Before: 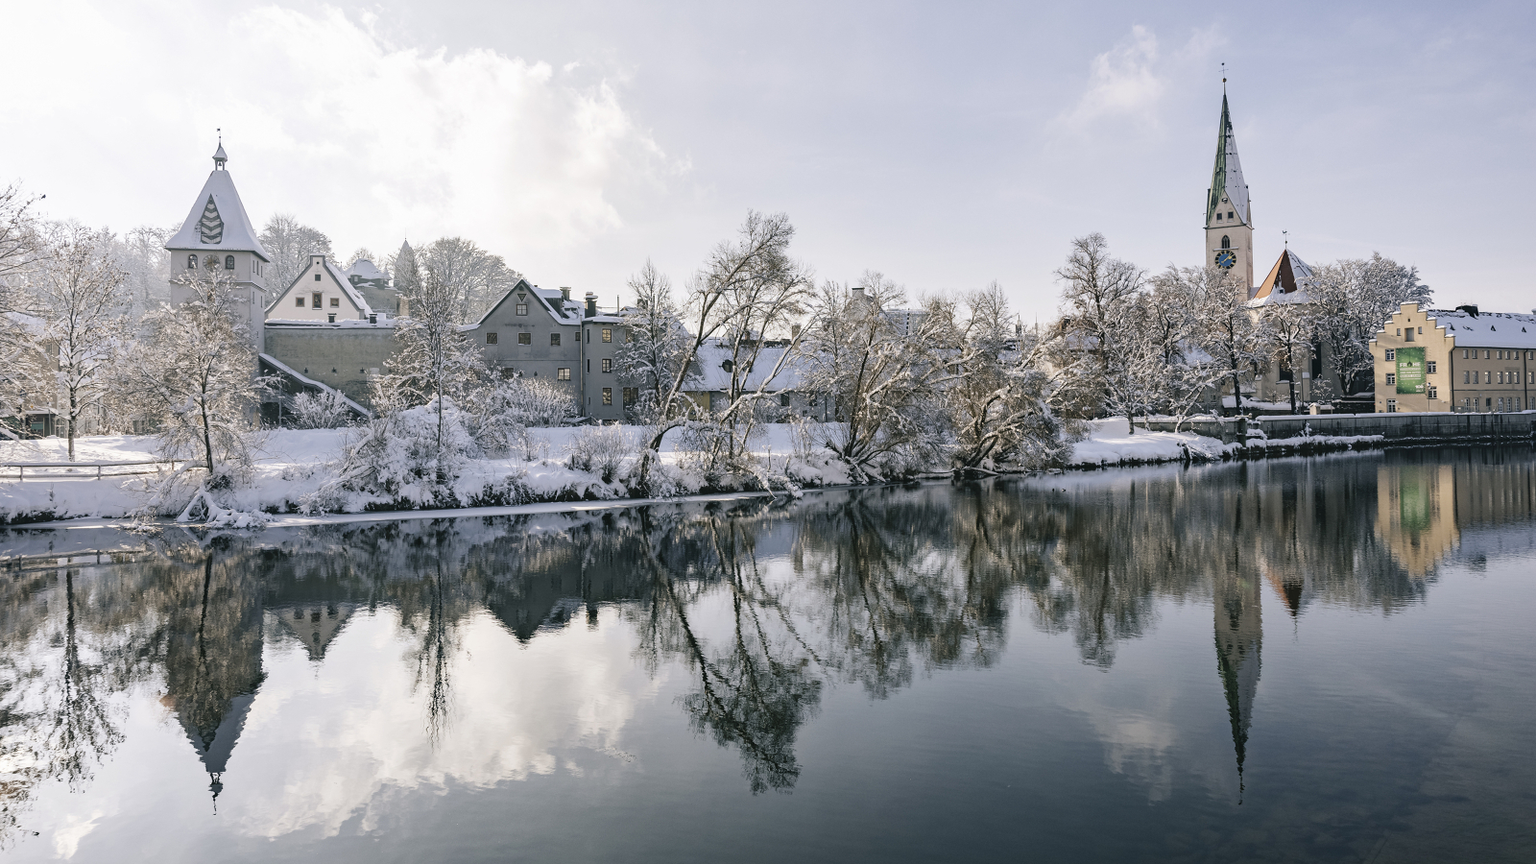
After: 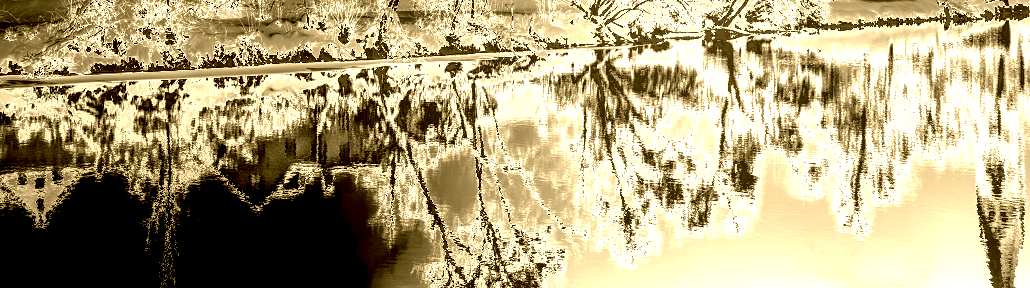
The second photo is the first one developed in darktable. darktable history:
crop: left 18.091%, top 51.13%, right 17.525%, bottom 16.85%
shadows and highlights: soften with gaussian
rgb levels: levels [[0.034, 0.472, 0.904], [0, 0.5, 1], [0, 0.5, 1]]
colorize: hue 36°, source mix 100%
exposure: black level correction 0, exposure 1.741 EV, compensate exposure bias true, compensate highlight preservation false
levels: levels [0.012, 0.367, 0.697]
local contrast: highlights 35%, detail 135%
tone equalizer: -7 EV 0.15 EV, -6 EV 0.6 EV, -5 EV 1.15 EV, -4 EV 1.33 EV, -3 EV 1.15 EV, -2 EV 0.6 EV, -1 EV 0.15 EV, mask exposure compensation -0.5 EV
